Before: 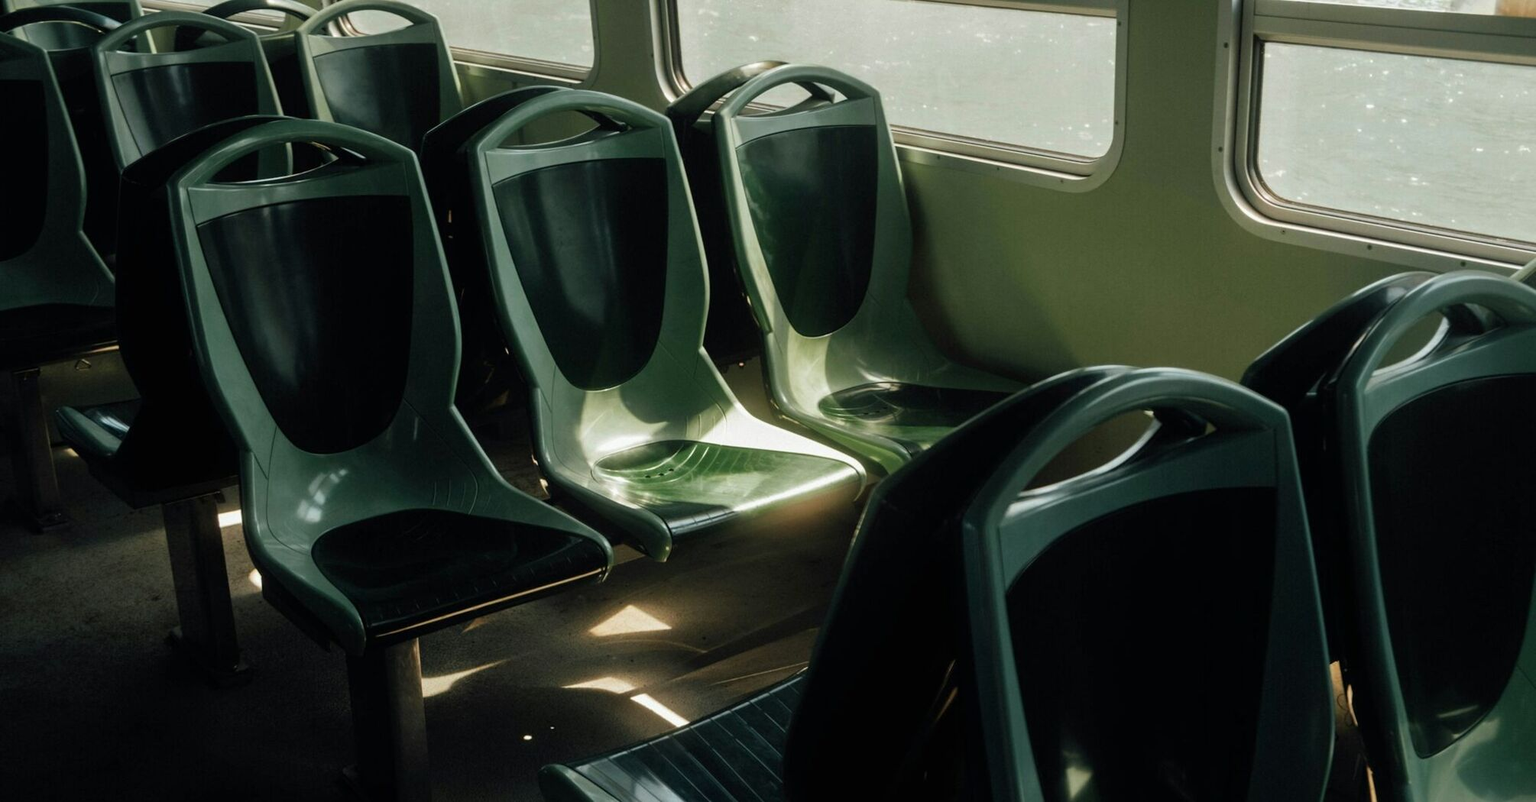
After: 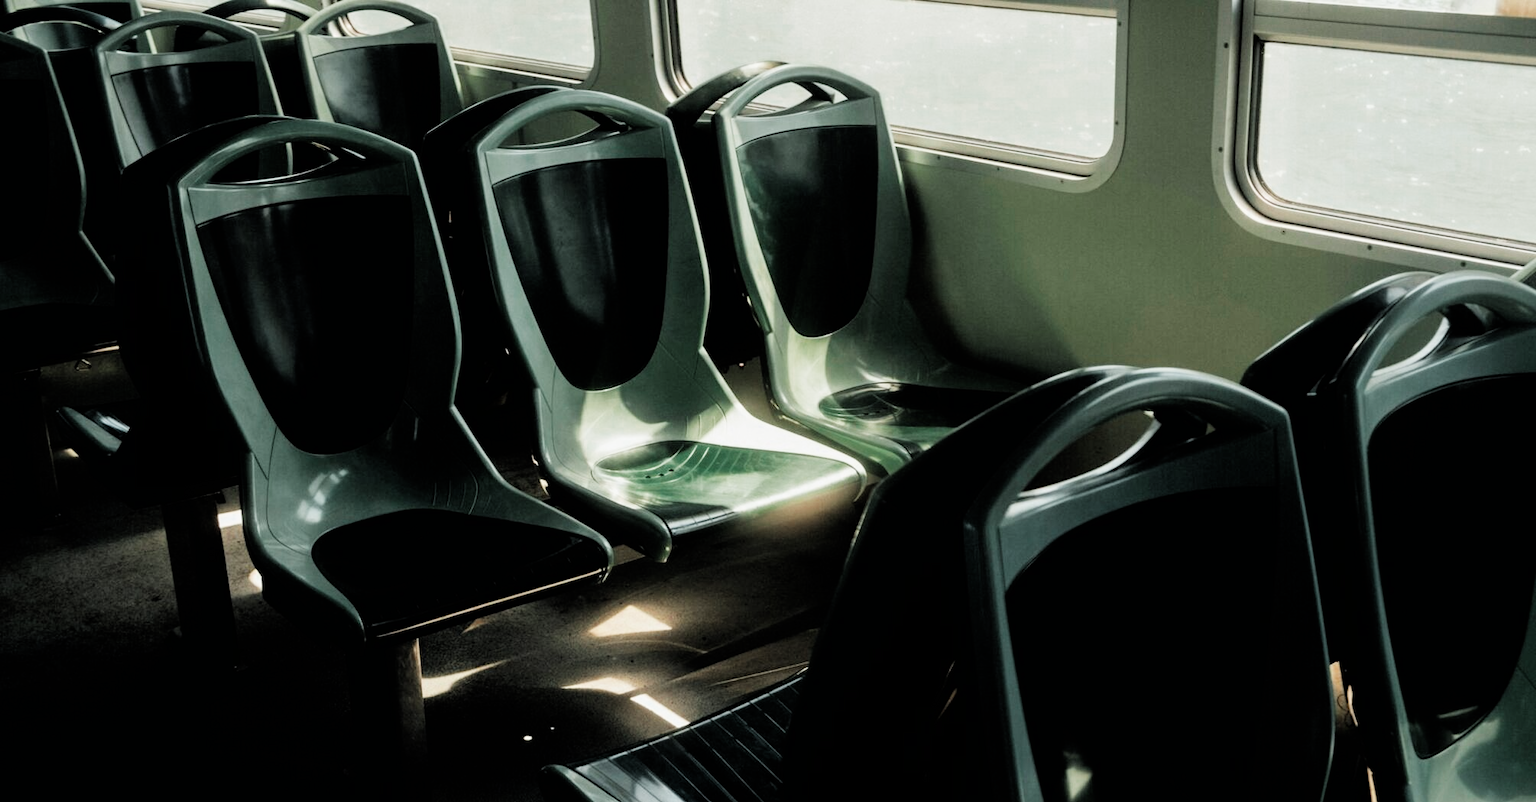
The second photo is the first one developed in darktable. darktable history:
exposure: black level correction 0, exposure 0.894 EV, compensate exposure bias true, compensate highlight preservation false
filmic rgb: black relative exposure -5.14 EV, white relative exposure 3.99 EV, hardness 2.88, contrast 1.298, highlights saturation mix -8.84%
color zones: curves: ch0 [(0, 0.5) (0.125, 0.4) (0.25, 0.5) (0.375, 0.4) (0.5, 0.4) (0.625, 0.35) (0.75, 0.35) (0.875, 0.5)]; ch1 [(0, 0.35) (0.125, 0.45) (0.25, 0.35) (0.375, 0.35) (0.5, 0.35) (0.625, 0.35) (0.75, 0.45) (0.875, 0.35)]; ch2 [(0, 0.6) (0.125, 0.5) (0.25, 0.5) (0.375, 0.6) (0.5, 0.6) (0.625, 0.5) (0.75, 0.5) (0.875, 0.5)]
